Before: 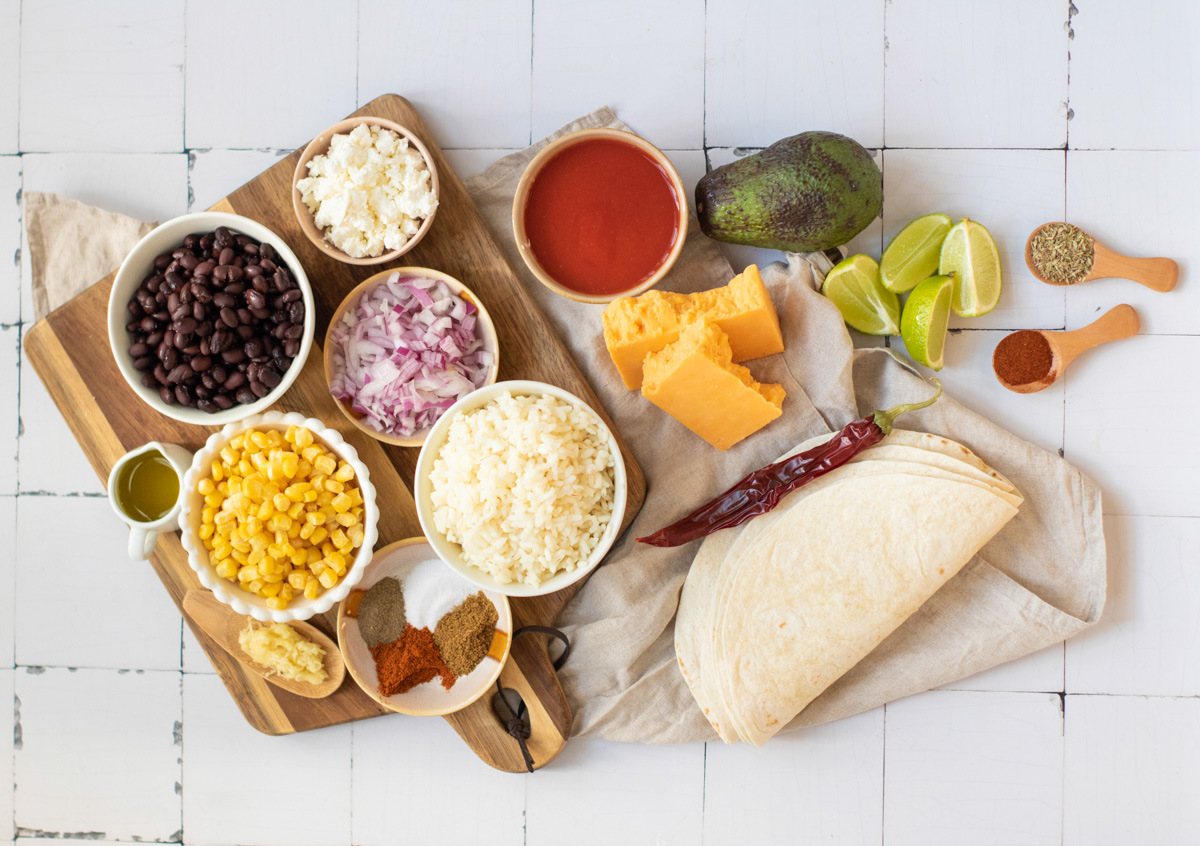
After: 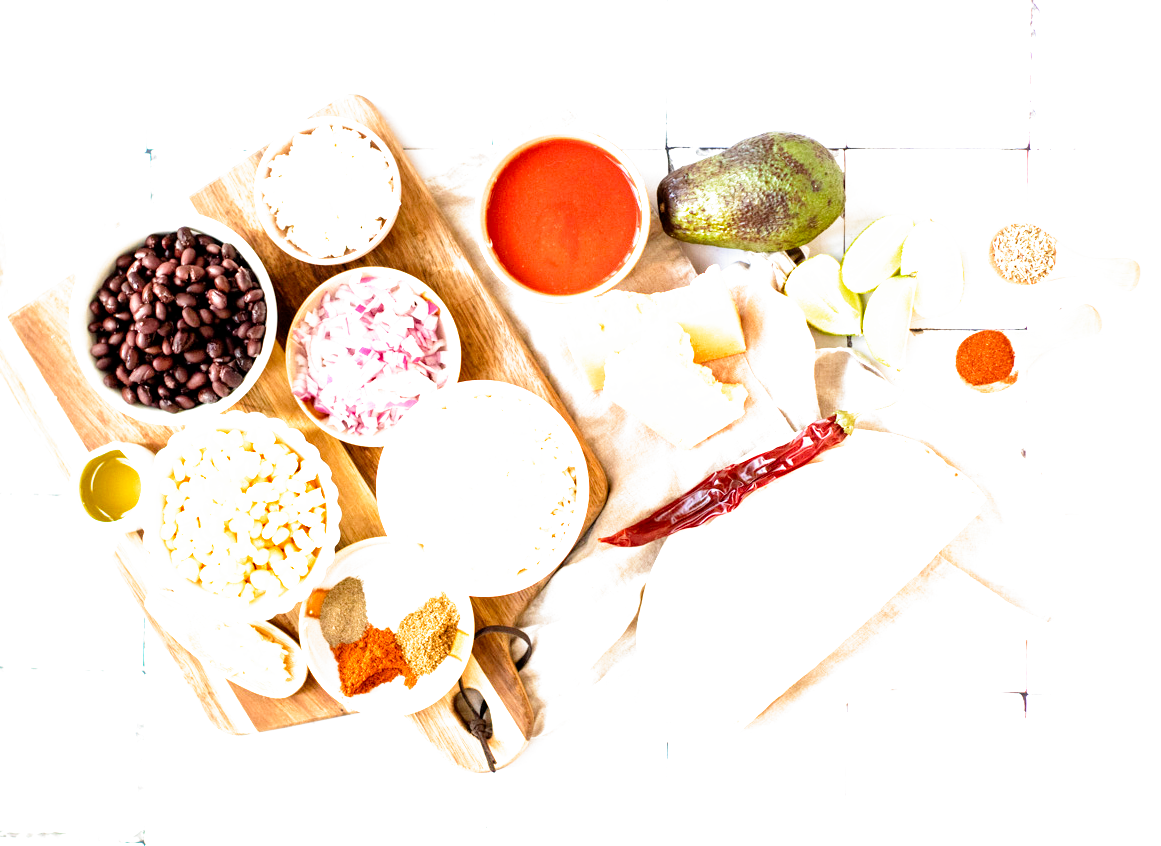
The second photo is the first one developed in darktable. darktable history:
filmic rgb: middle gray luminance 8.8%, black relative exposure -6.3 EV, white relative exposure 2.7 EV, threshold 6 EV, target black luminance 0%, hardness 4.74, latitude 73.47%, contrast 1.332, shadows ↔ highlights balance 10.13%, add noise in highlights 0, preserve chrominance no, color science v3 (2019), use custom middle-gray values true, iterations of high-quality reconstruction 0, contrast in highlights soft, enable highlight reconstruction true
crop and rotate: left 3.238%
exposure: black level correction 0, exposure 0.7 EV, compensate exposure bias true, compensate highlight preservation false
